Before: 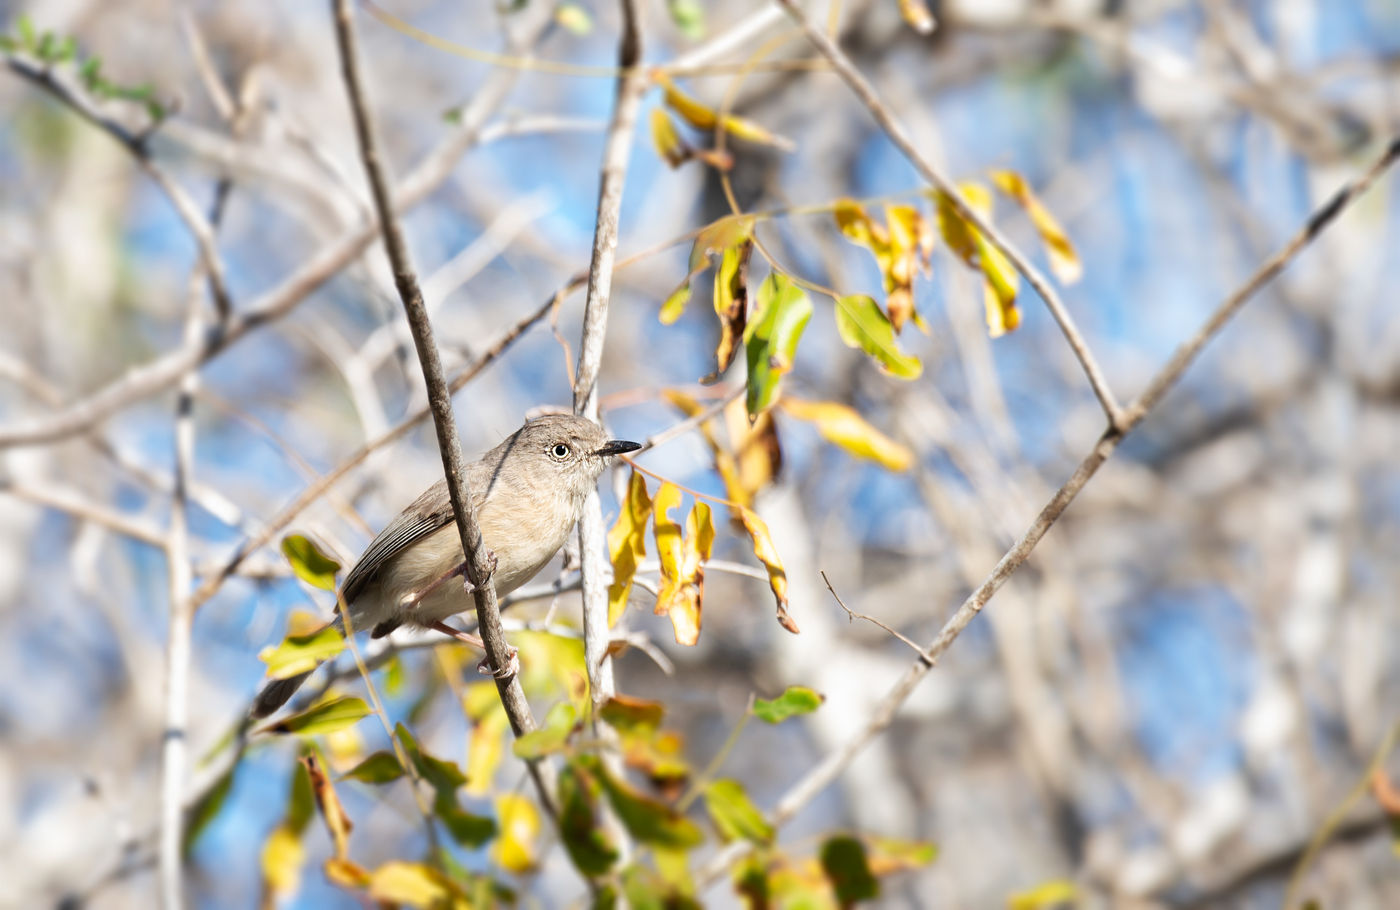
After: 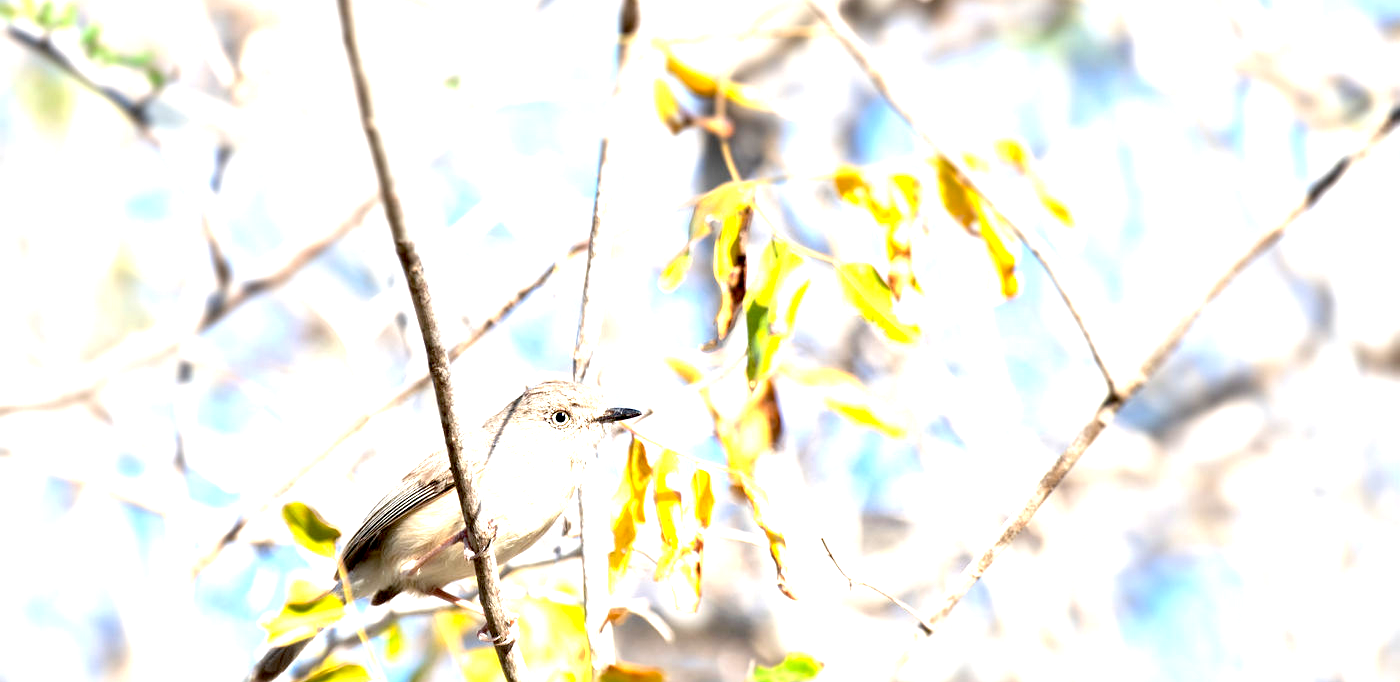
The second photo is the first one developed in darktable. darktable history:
exposure: black level correction 0.009, exposure 1.428 EV, compensate highlight preservation false
crop: top 3.726%, bottom 21.277%
